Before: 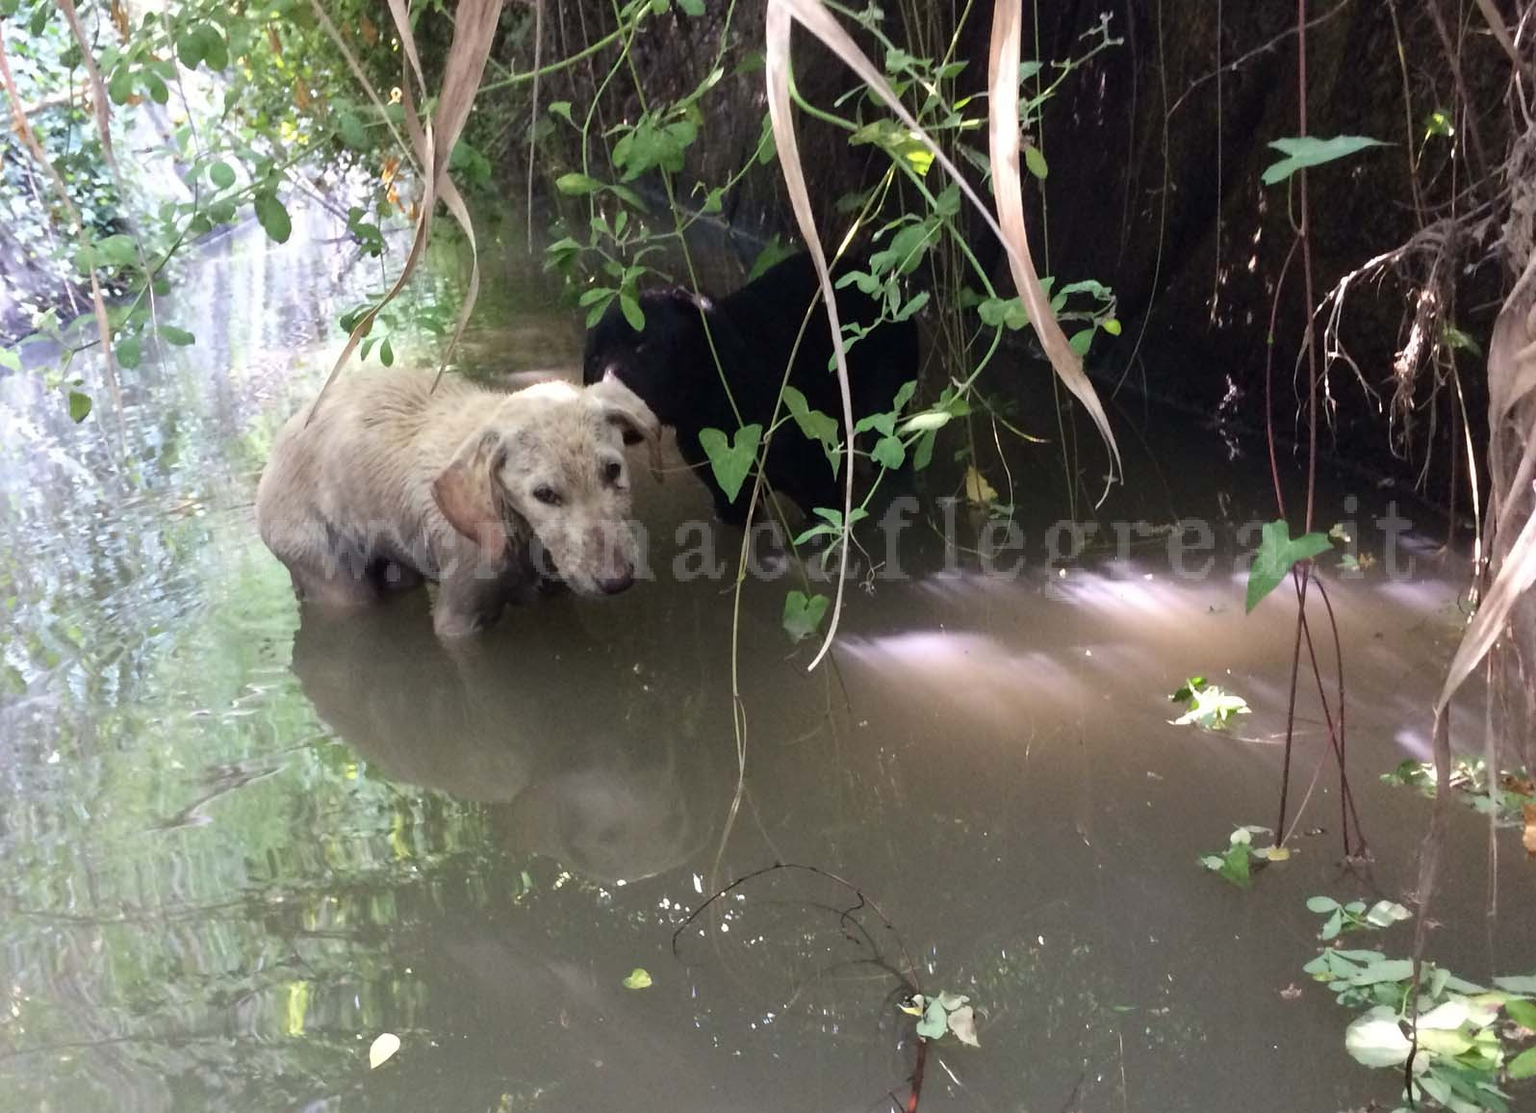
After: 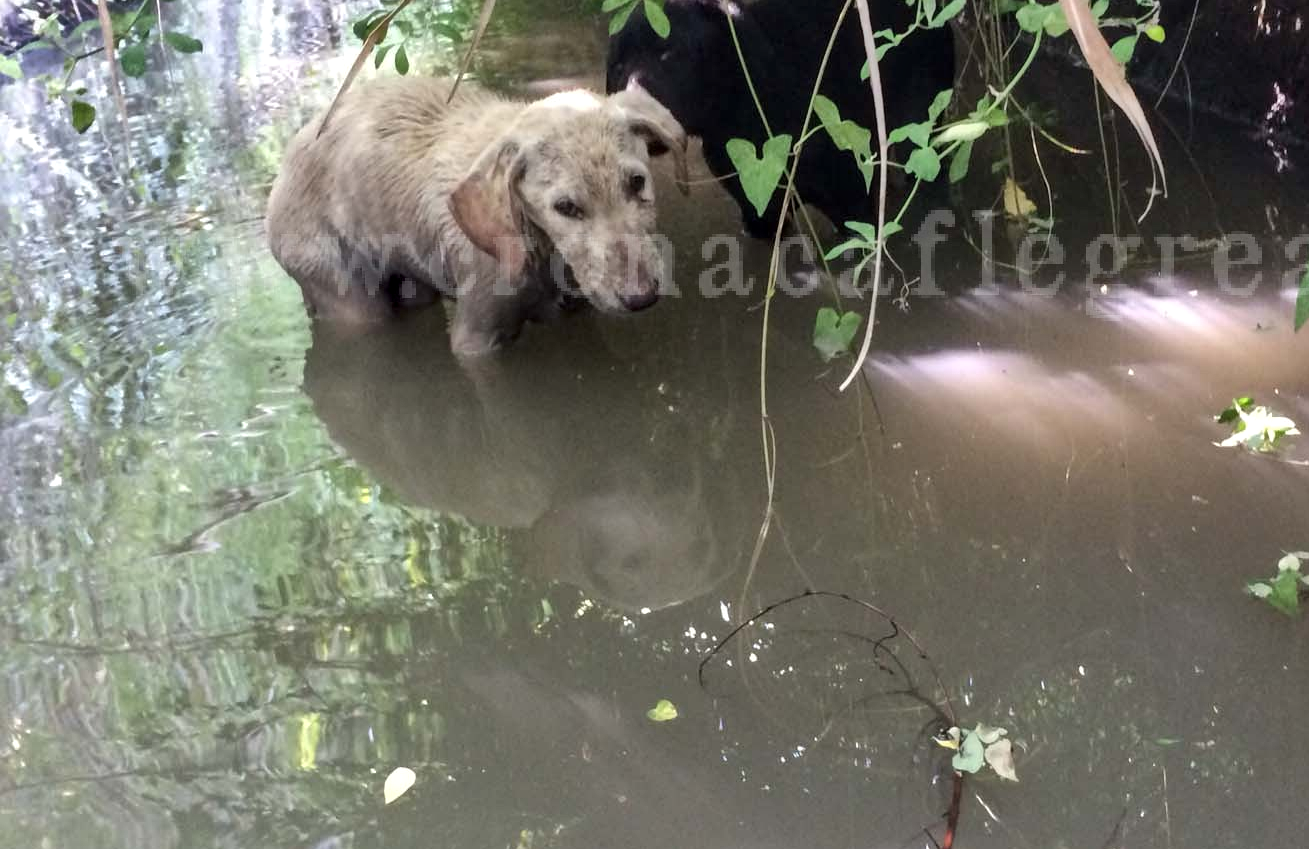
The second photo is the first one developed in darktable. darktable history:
shadows and highlights: soften with gaussian
crop: top 26.531%, right 17.959%
local contrast: on, module defaults
